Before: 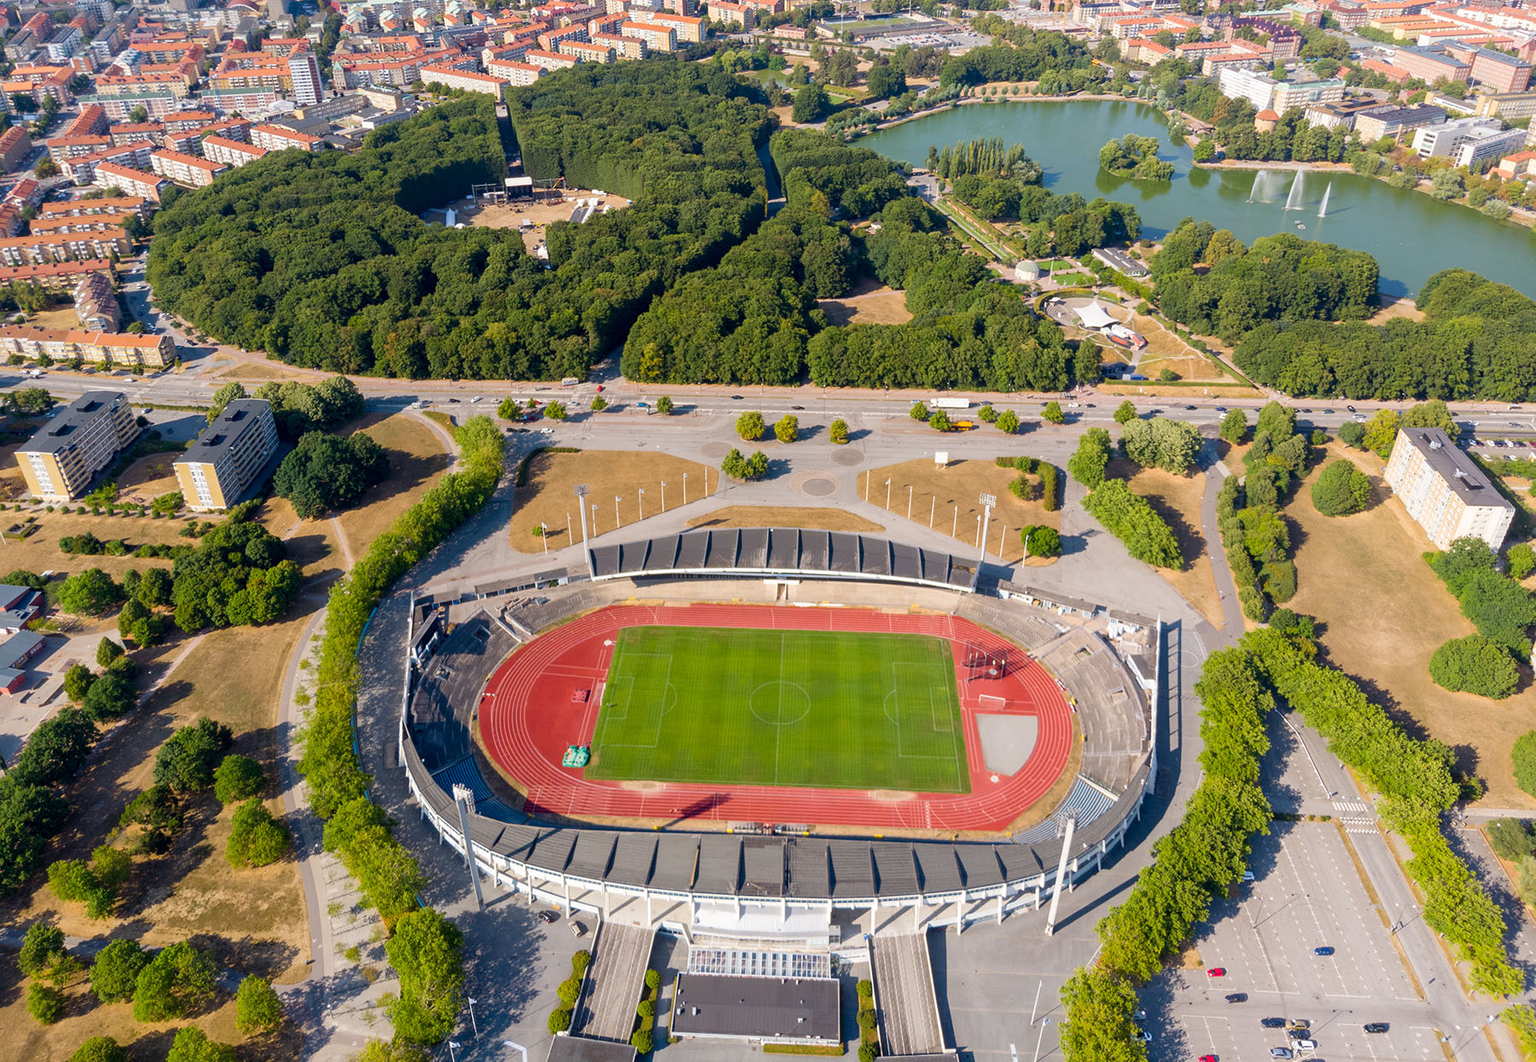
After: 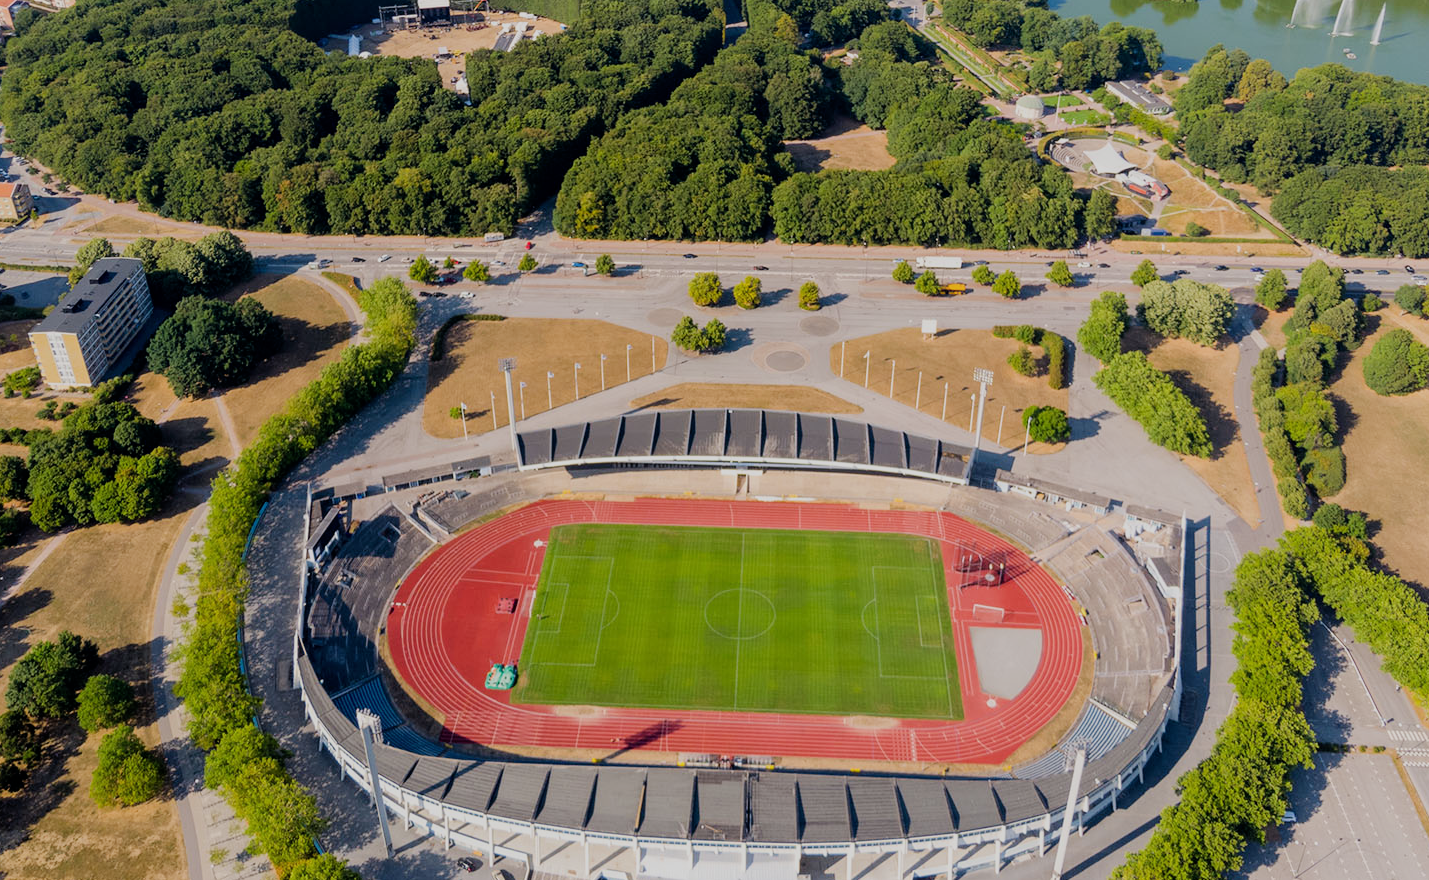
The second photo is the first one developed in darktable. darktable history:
filmic rgb: black relative exposure -7.65 EV, white relative exposure 4.56 EV, hardness 3.61
crop: left 9.712%, top 16.928%, right 10.845%, bottom 12.332%
white balance: emerald 1
